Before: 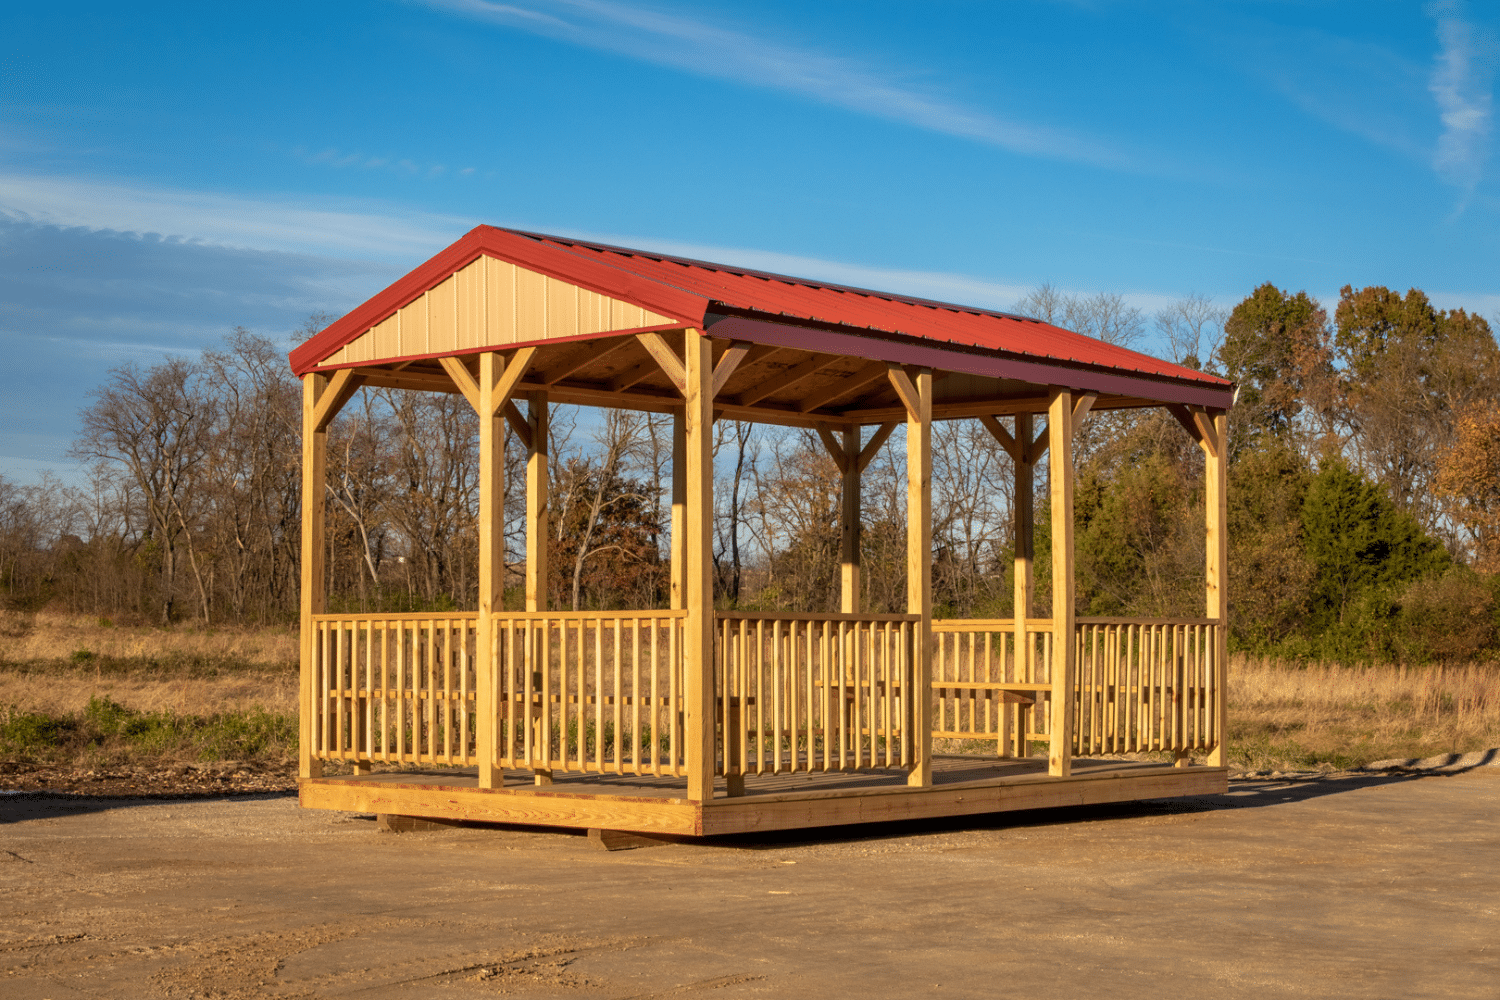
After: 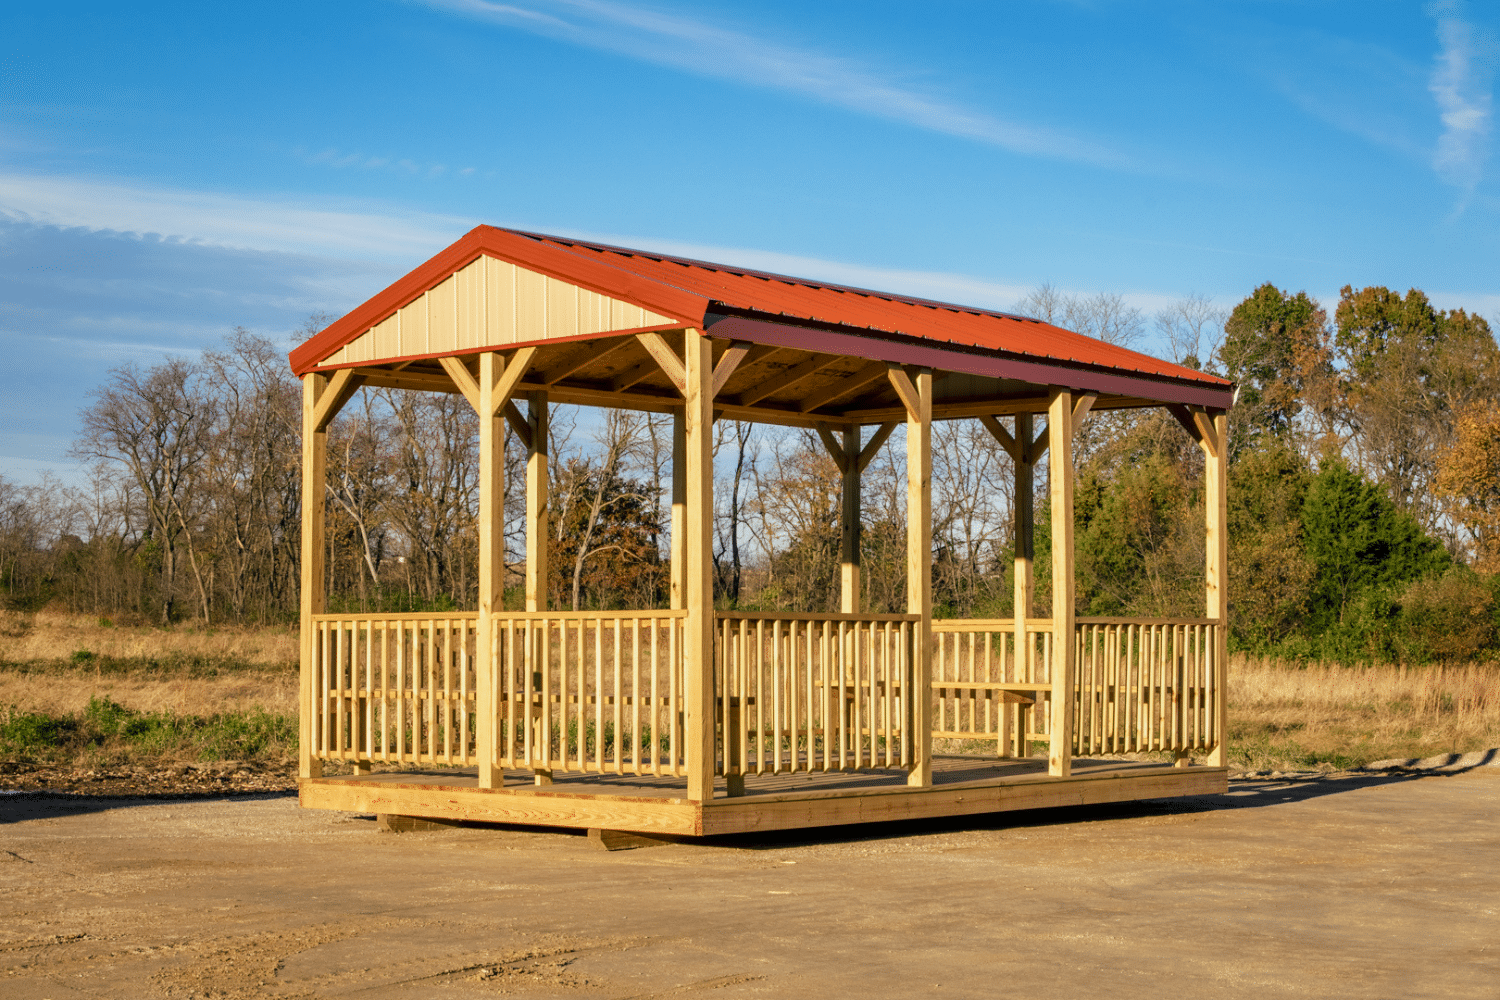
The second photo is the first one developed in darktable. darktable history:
tone curve: curves: ch0 [(0, 0) (0.003, 0.003) (0.011, 0.011) (0.025, 0.025) (0.044, 0.044) (0.069, 0.069) (0.1, 0.099) (0.136, 0.135) (0.177, 0.177) (0.224, 0.224) (0.277, 0.276) (0.335, 0.334) (0.399, 0.397) (0.468, 0.466) (0.543, 0.541) (0.623, 0.621) (0.709, 0.708) (0.801, 0.8) (0.898, 0.897) (1, 1)], preserve colors none
color look up table: target L [96.44, 97.3, 95.05, 94.81, 93.52, 91.33, 92.34, 77.79, 67.18, 65.08, 61.24, 44.3, 27.56, 200, 87.86, 85.73, 81.46, 75.08, 77.79, 73.07, 66.26, 55.79, 58.33, 50.93, 47.53, 43.72, 43.74, 33.35, 4.109, 0.258, 89.64, 71.58, 66.34, 62.27, 59.3, 57.87, 53.36, 47.55, 39.57, 32.79, 23.91, 16.52, 7.197, 96.07, 94.78, 82.65, 71.45, 52.56, 18.41], target a [-14.18, -4.685, -6.871, -19.89, -24.62, -42.63, -19.34, -34.85, -21.86, -56.21, -19.33, -40.39, -30.25, 0, -0.569, 6.732, 19.45, 33.76, 3.504, 30.46, 54.58, 74.21, 1.239, 76.5, 19.91, 48.11, 7.451, 49.39, 0.293, -0.104, 16.48, 46.1, 11.53, 75.95, 31.06, 12.08, 60.02, 60.25, 46.43, 65.49, 13.72, 34.08, 22.39, -0.359, -20.23, -24.17, -6.534, -12.75, -14.98], target b [32.16, 2.045, 23.38, 16.03, 9.941, 22.26, 4.735, 44.82, -0.773, 35.58, 25.57, 22.22, 30.7, 0, 14.85, 64.34, 37.9, 18.38, 1.829, 67.45, 7.278, 68.99, 57.87, 35.19, 36.95, 51.78, 2.818, 26.07, 4.894, 0.38, -12.08, -39.6, -33.65, -34.37, -13.2, -63.24, -31.78, -2.639, -9.878, -90.05, -41.95, -66.11, -18.65, -2.78, -6.175, -20.89, -42.31, -39.46, -6.608], num patches 49
